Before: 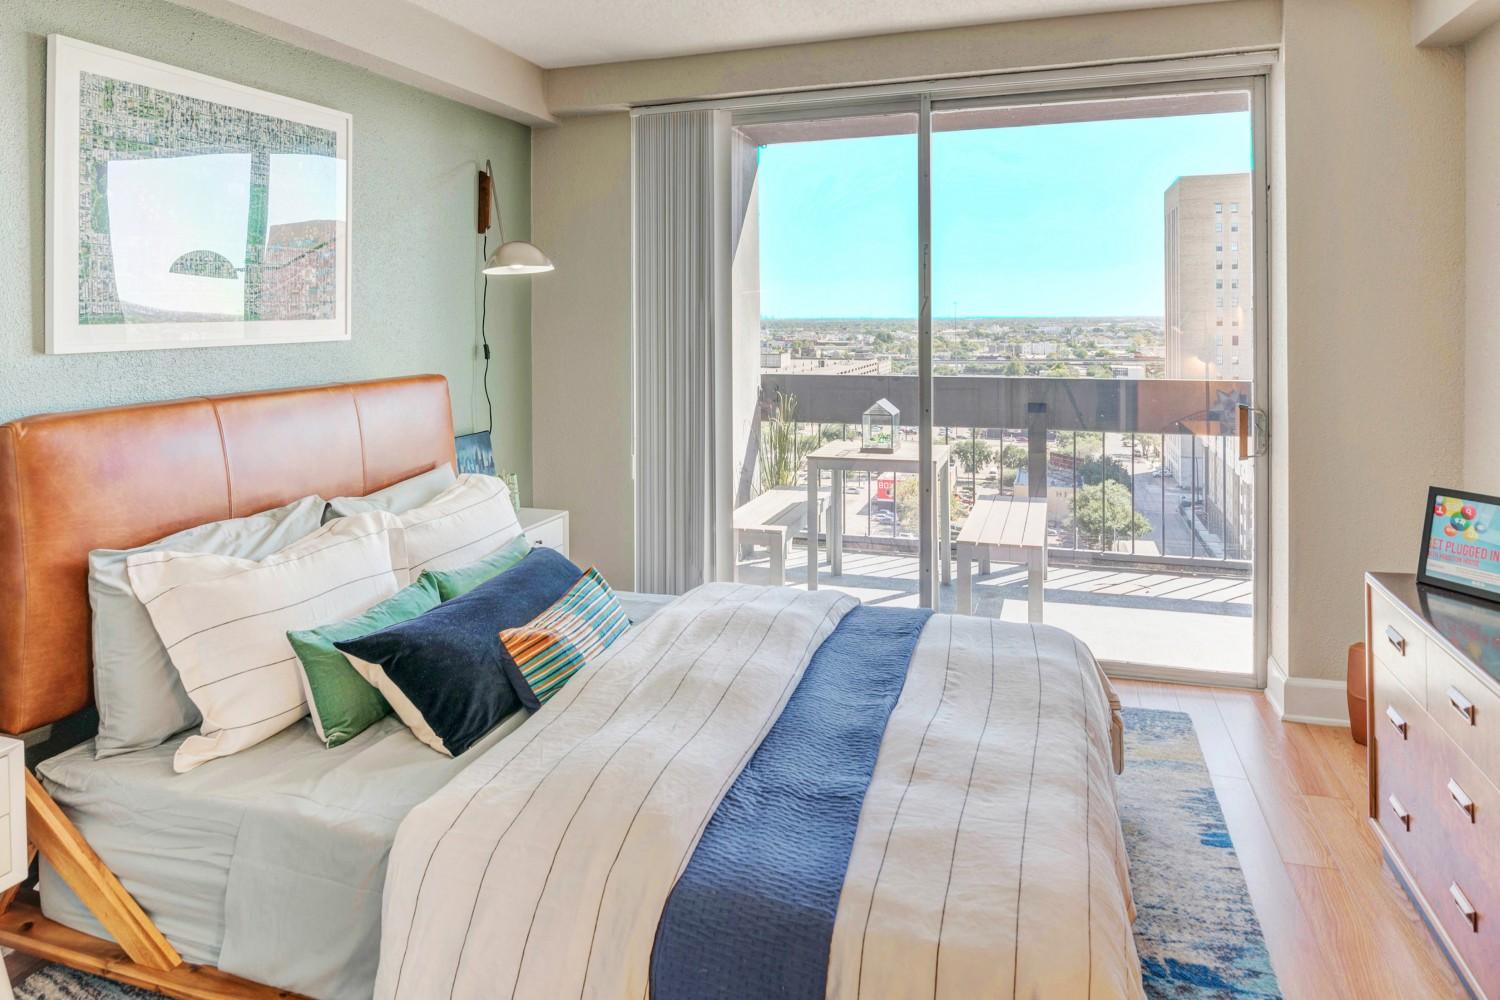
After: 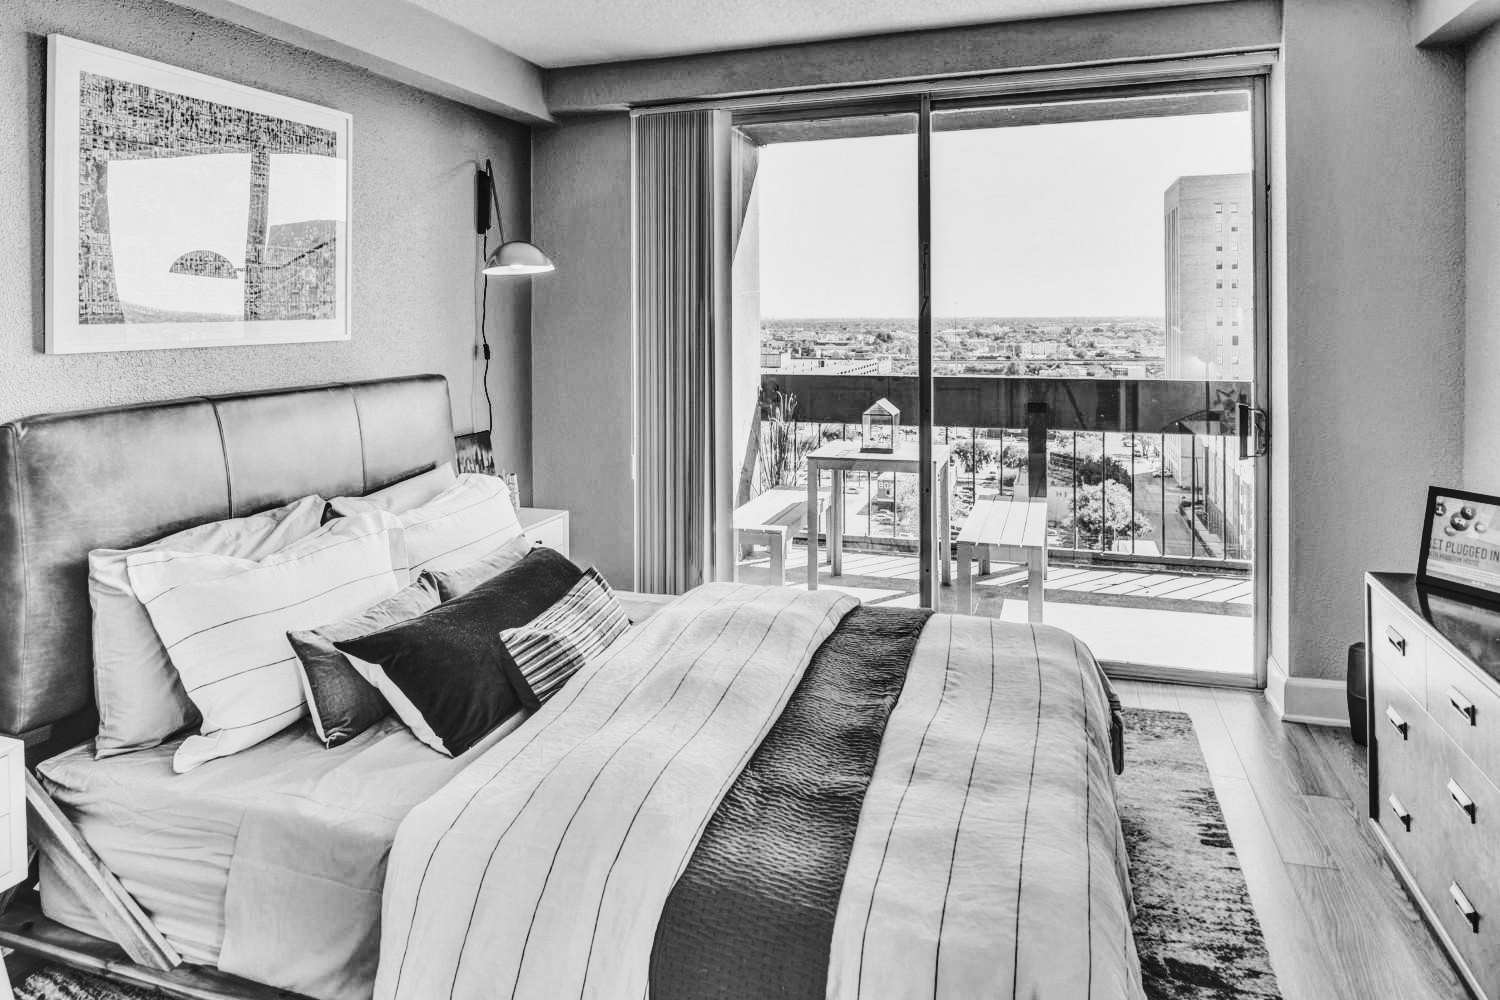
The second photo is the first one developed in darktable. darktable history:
shadows and highlights: shadows 24.5, highlights -78.15, soften with gaussian
contrast brightness saturation: contrast 0.53, brightness 0.47, saturation -1
color balance rgb: shadows lift › chroma 1%, shadows lift › hue 113°, highlights gain › chroma 0.2%, highlights gain › hue 333°, perceptual saturation grading › global saturation 20%, perceptual saturation grading › highlights -50%, perceptual saturation grading › shadows 25%, contrast -20%
local contrast: detail 117%
